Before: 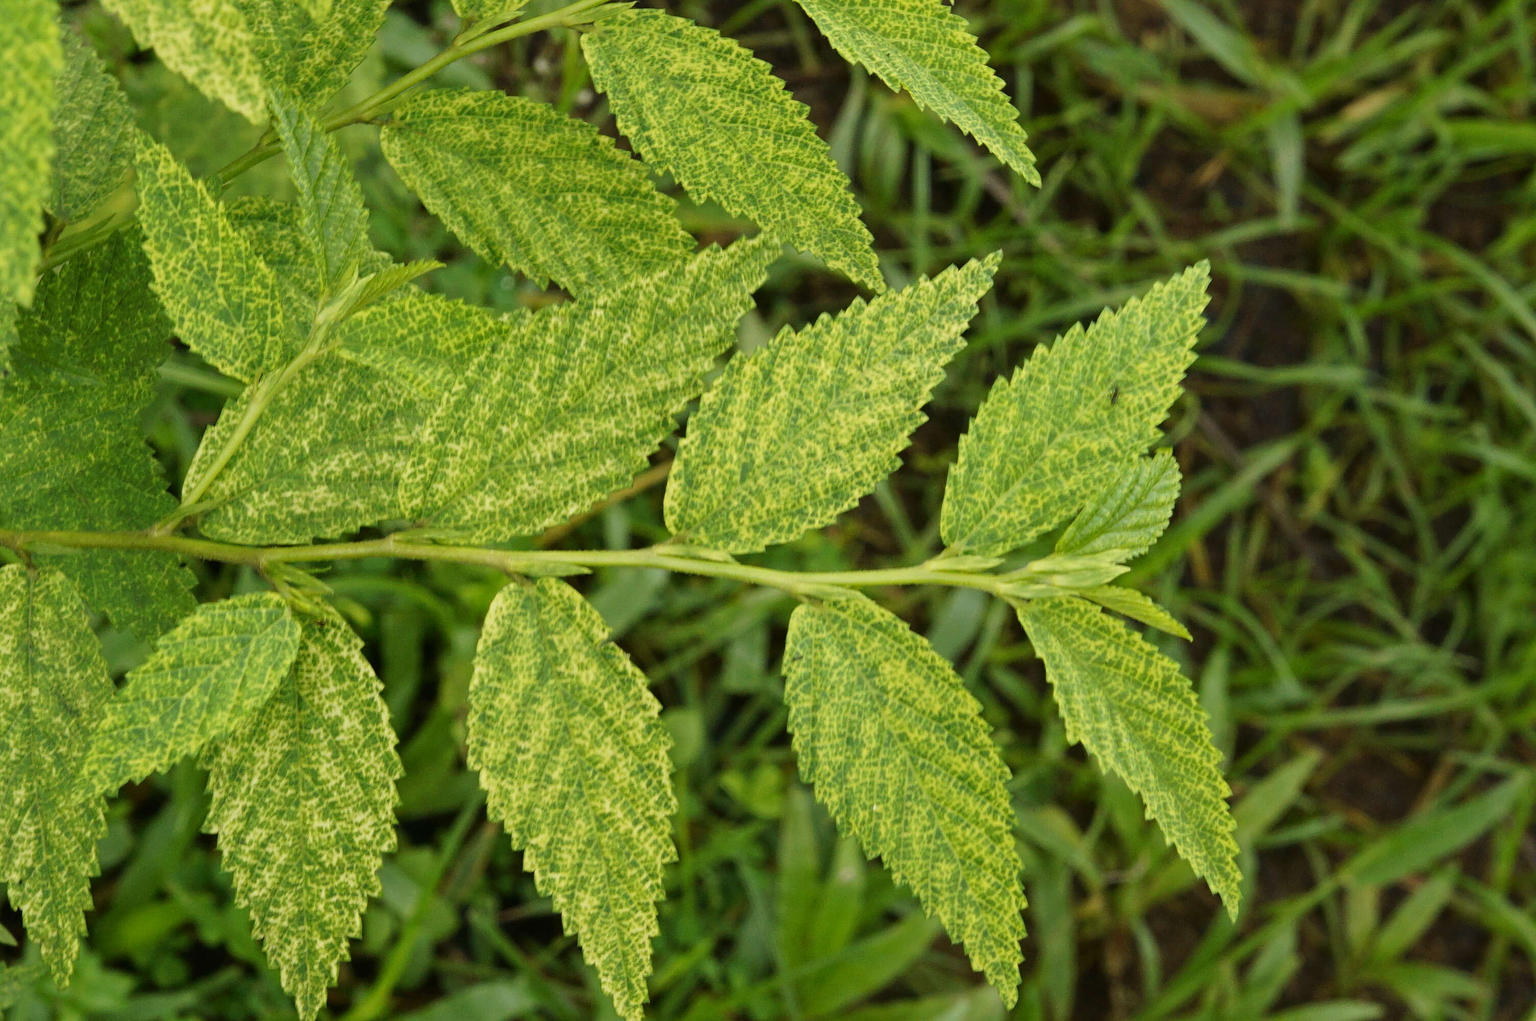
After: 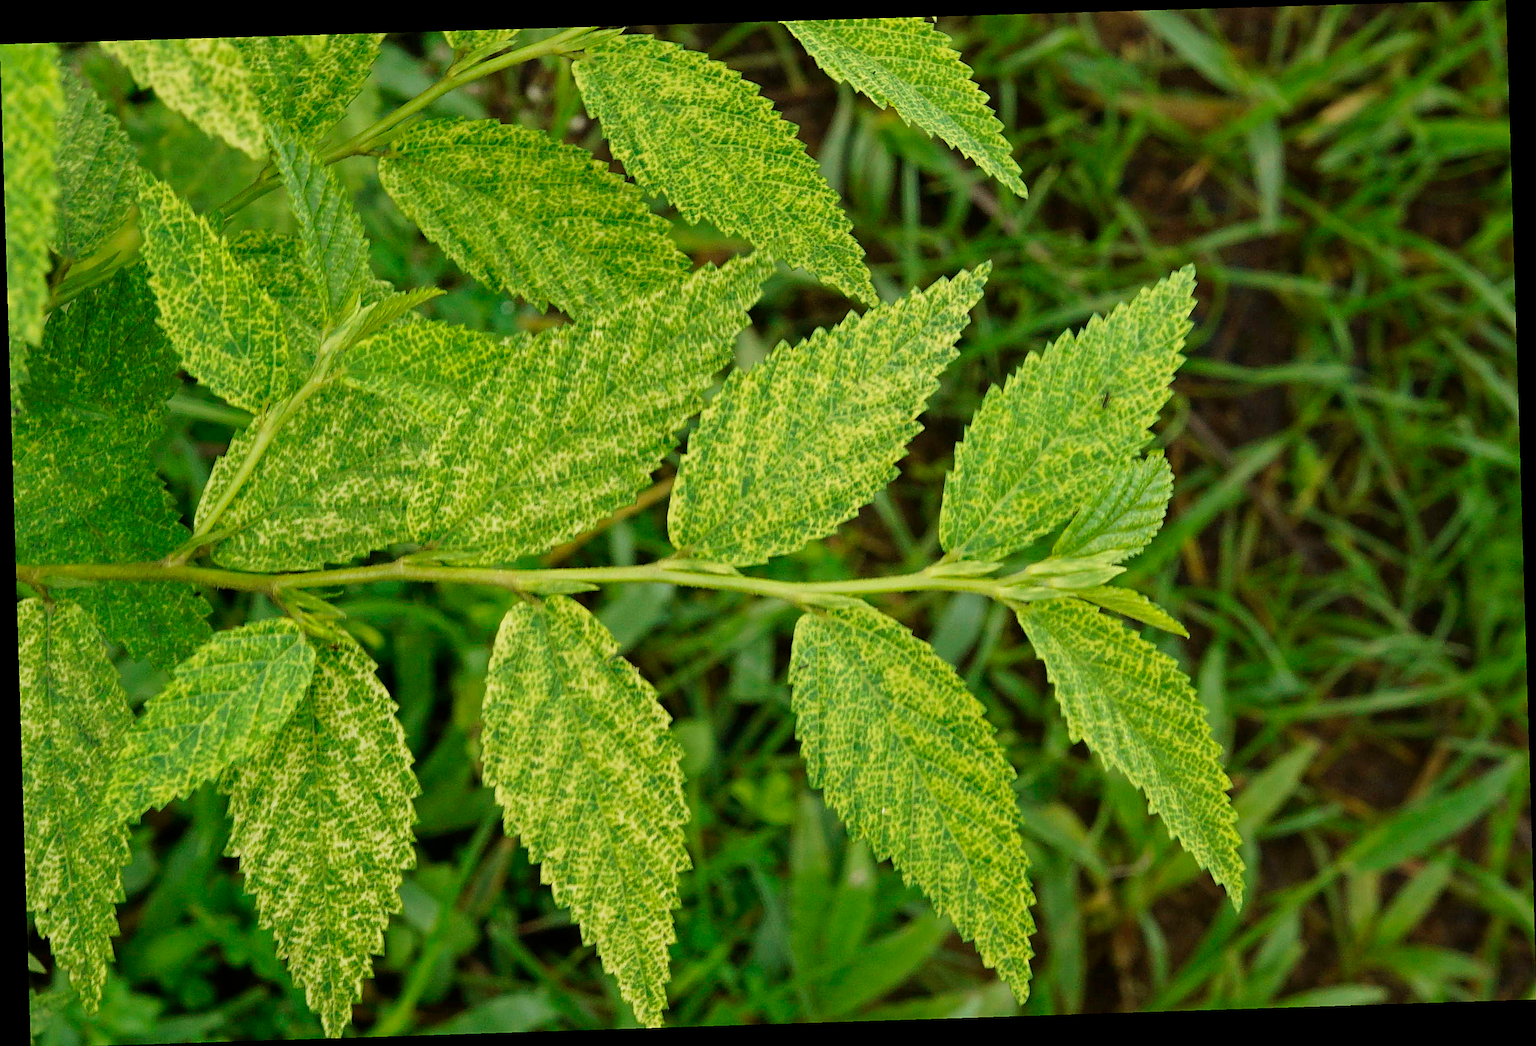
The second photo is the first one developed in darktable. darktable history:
sharpen: on, module defaults
rotate and perspective: rotation -1.77°, lens shift (horizontal) 0.004, automatic cropping off
